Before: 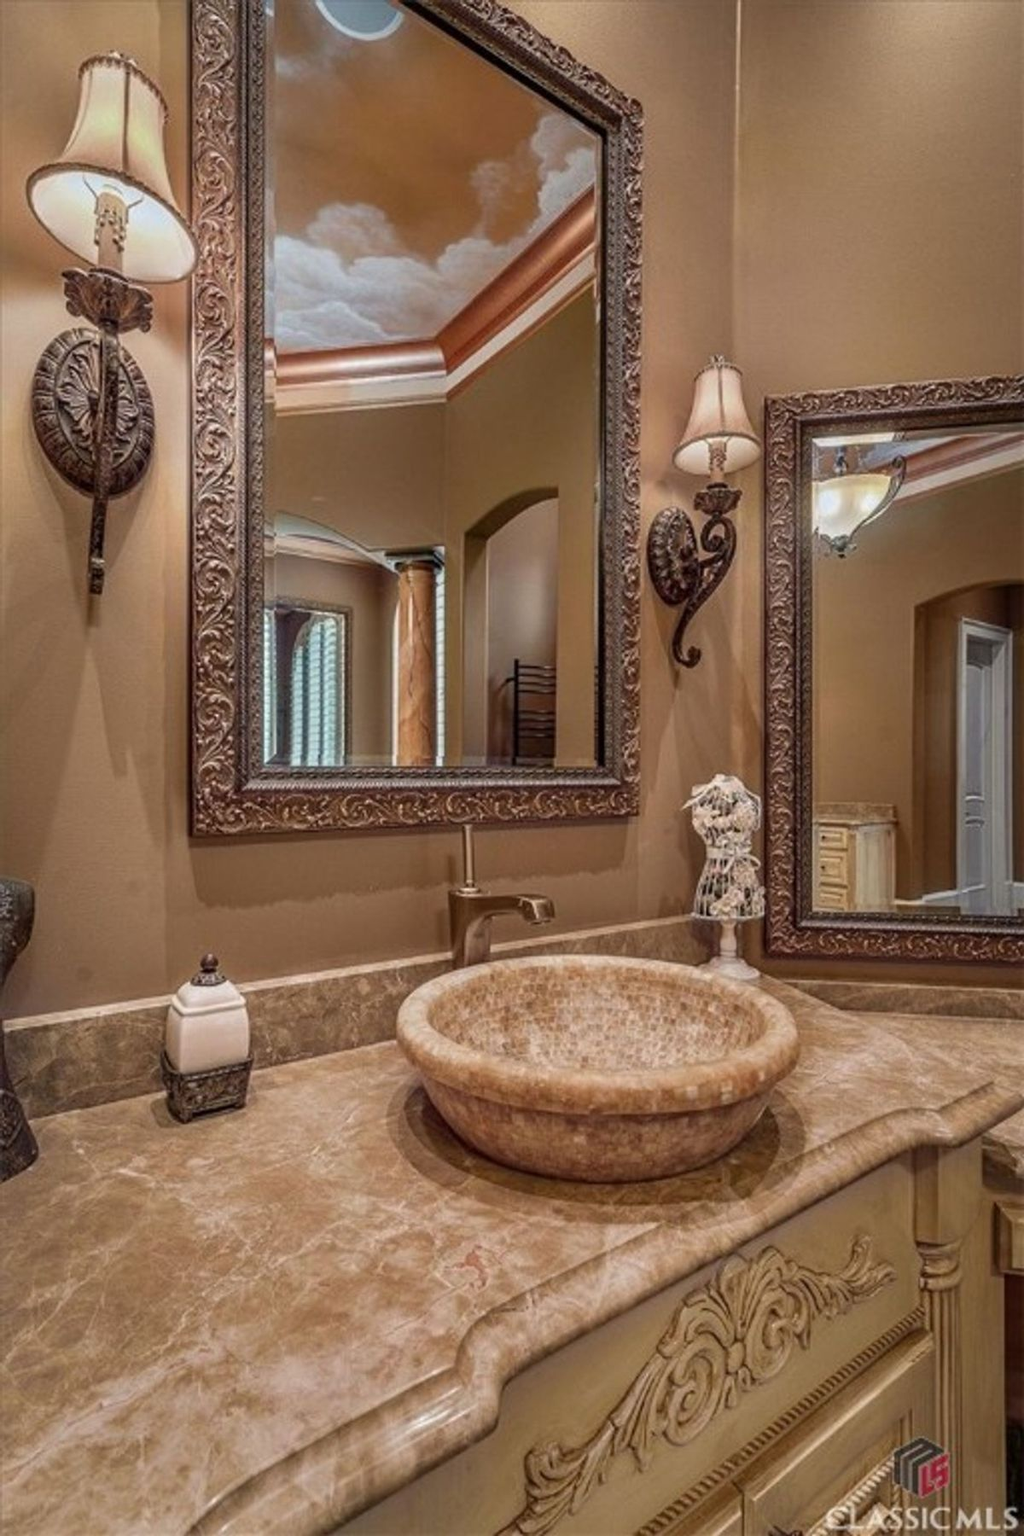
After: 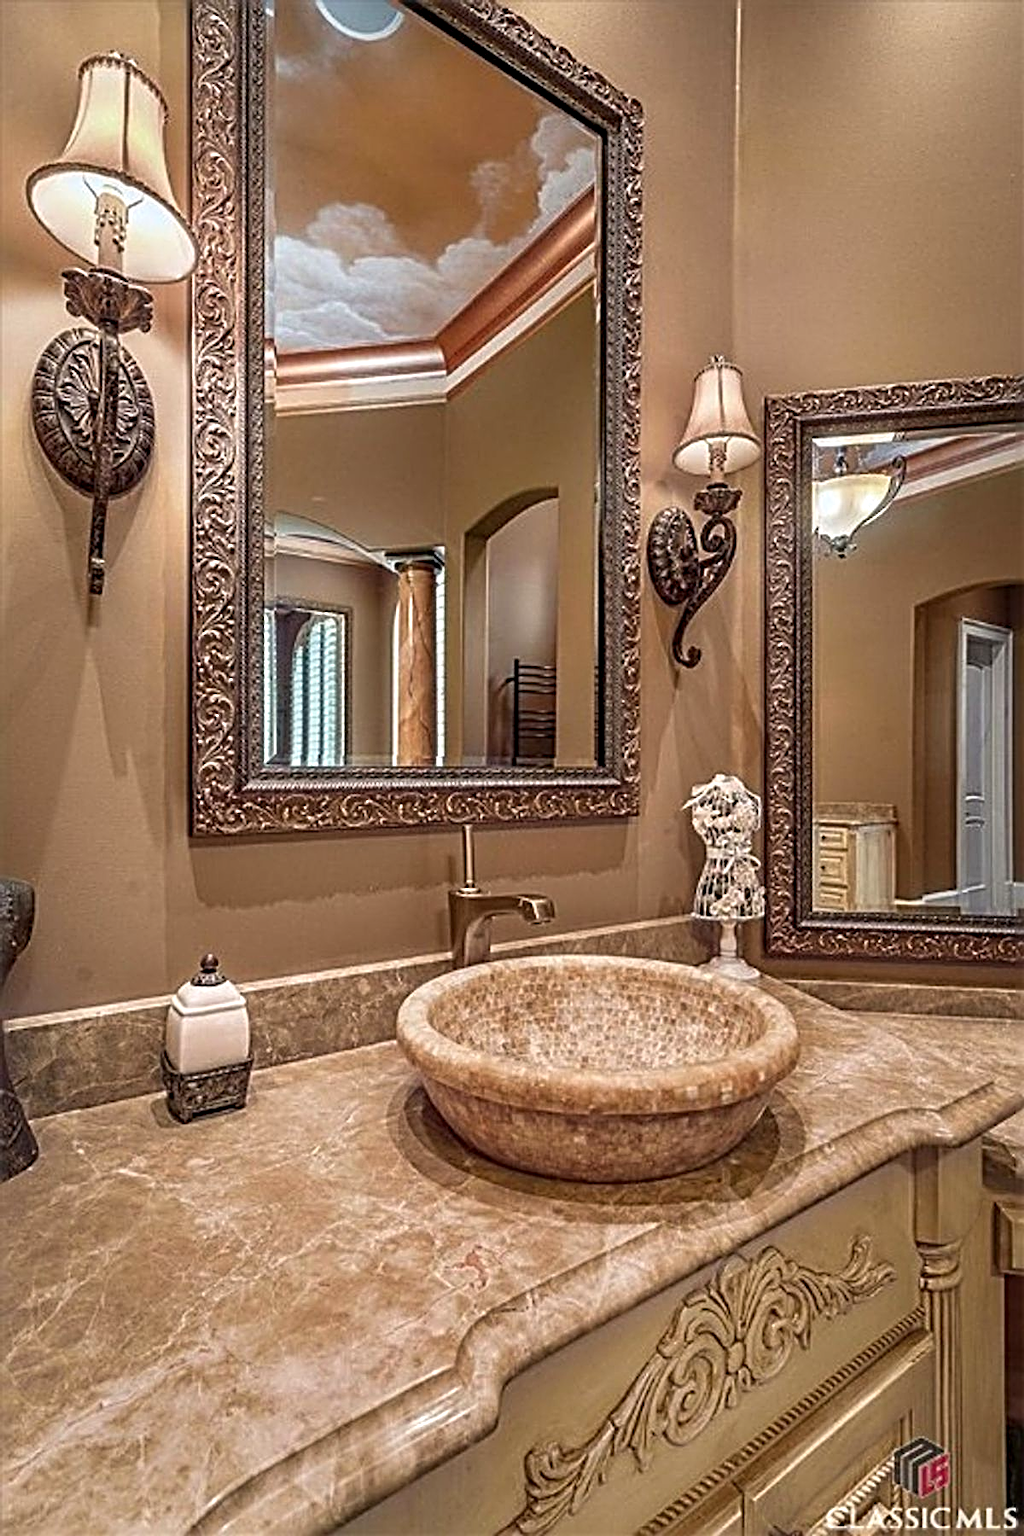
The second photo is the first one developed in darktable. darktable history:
exposure: black level correction 0, exposure 0.301 EV, compensate exposure bias true, compensate highlight preservation false
shadows and highlights: shadows -0.926, highlights 40.85
sharpen: radius 3.648, amount 0.923
